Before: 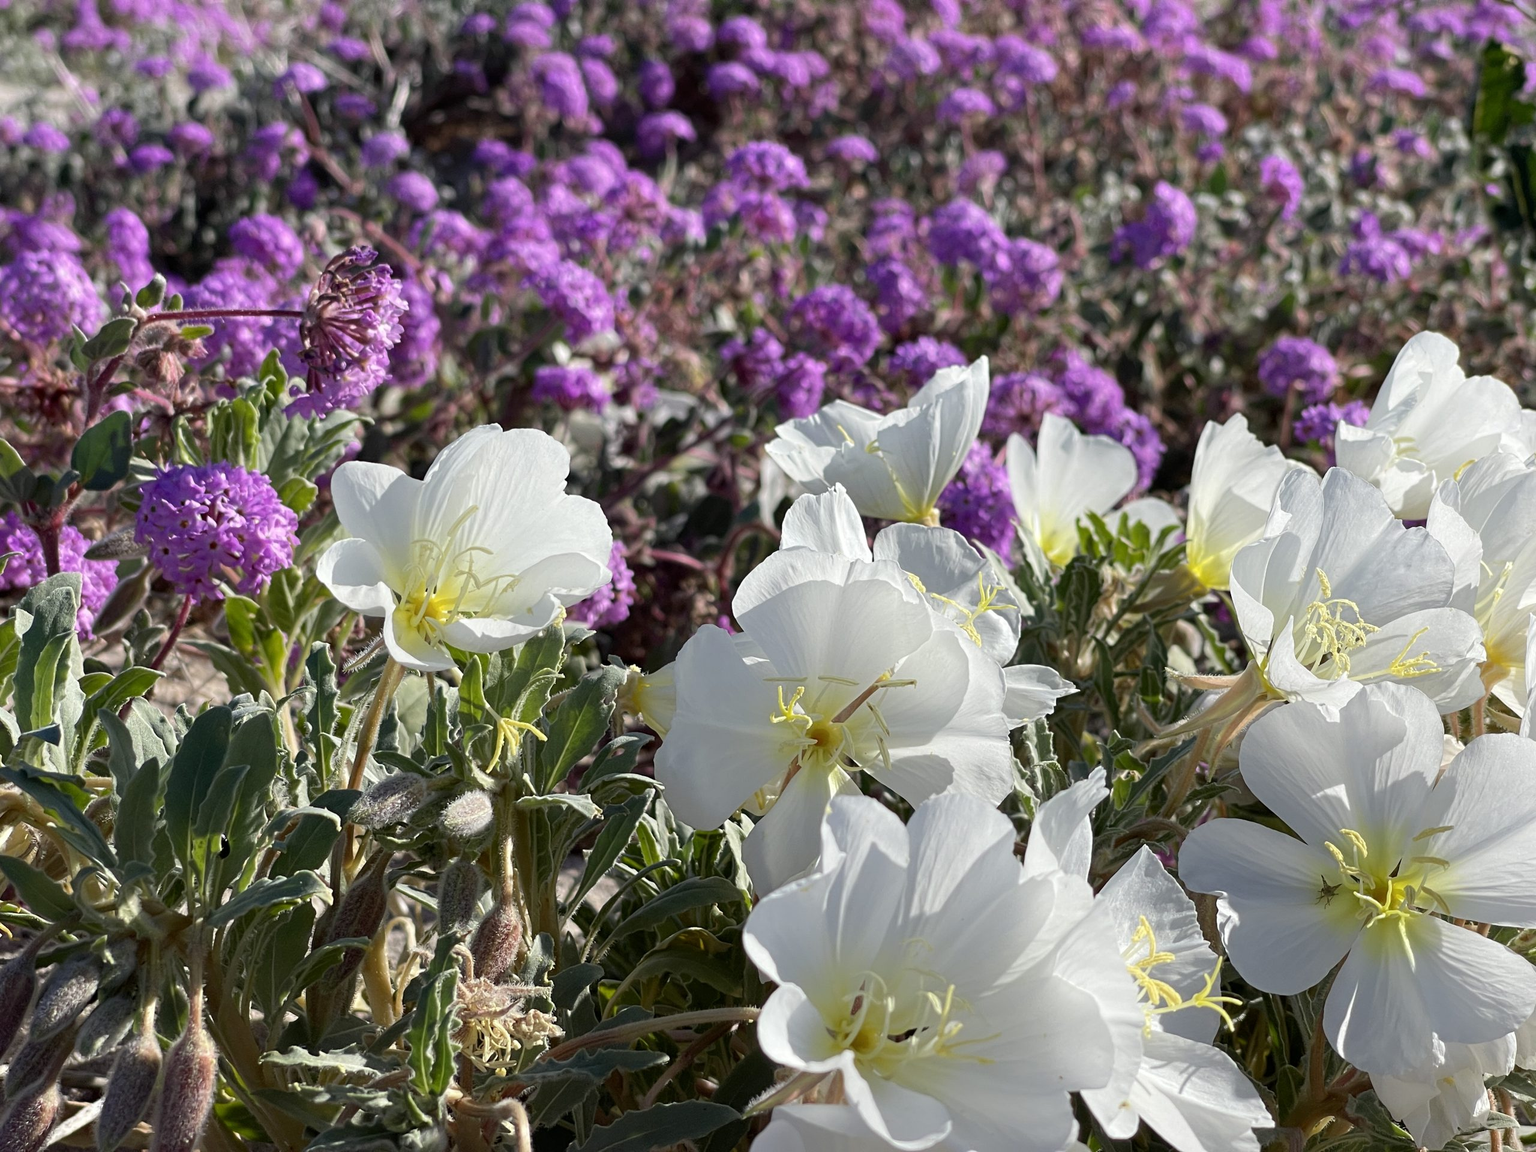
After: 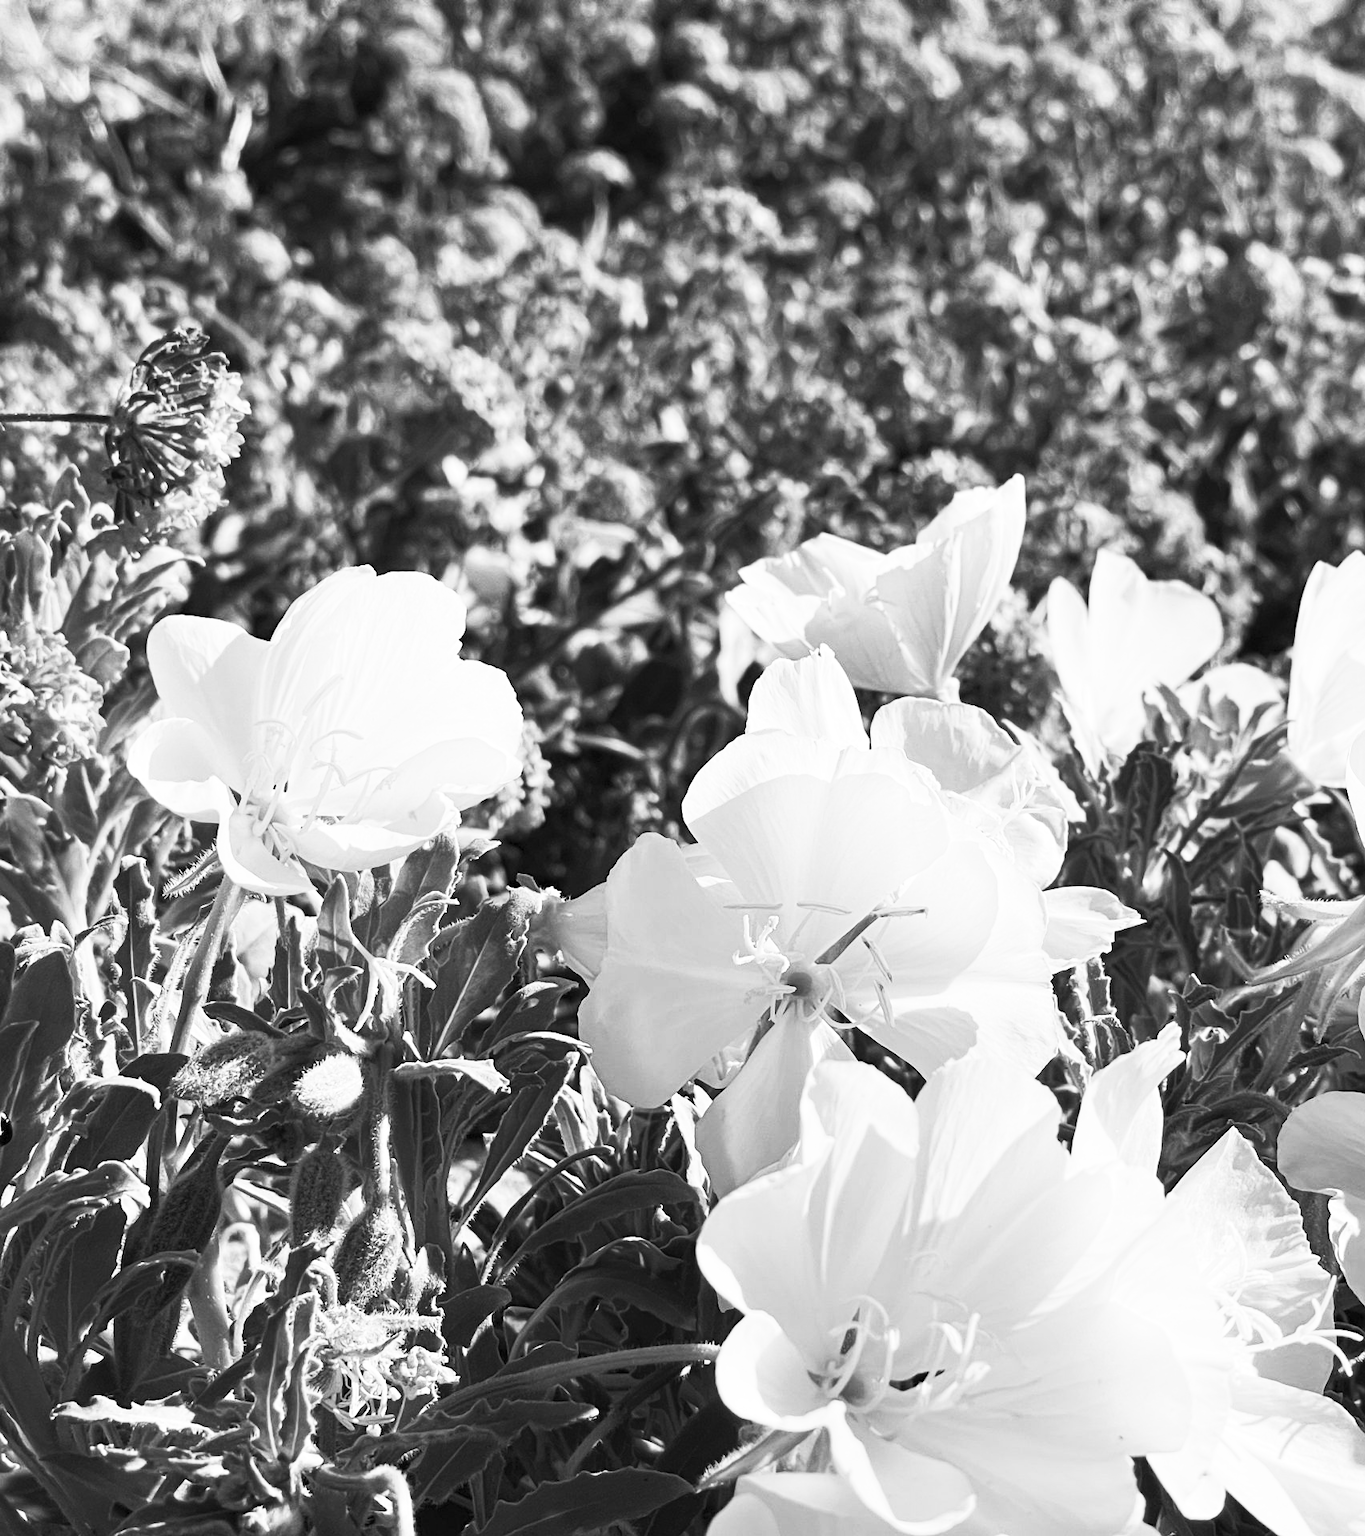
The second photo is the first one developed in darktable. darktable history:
contrast brightness saturation: contrast 0.53, brightness 0.47, saturation -1
crop and rotate: left 14.385%, right 18.948%
color balance rgb: perceptual saturation grading › global saturation 30%, global vibrance 20%
